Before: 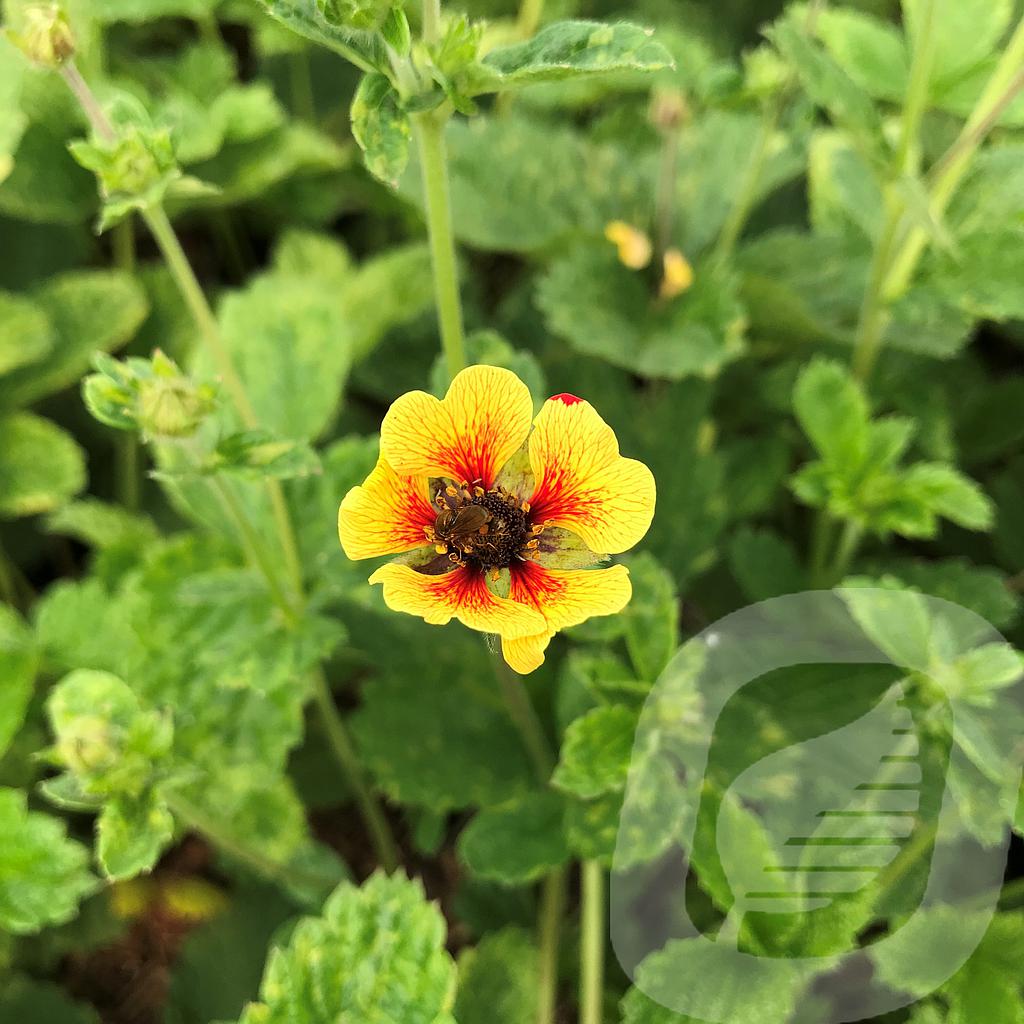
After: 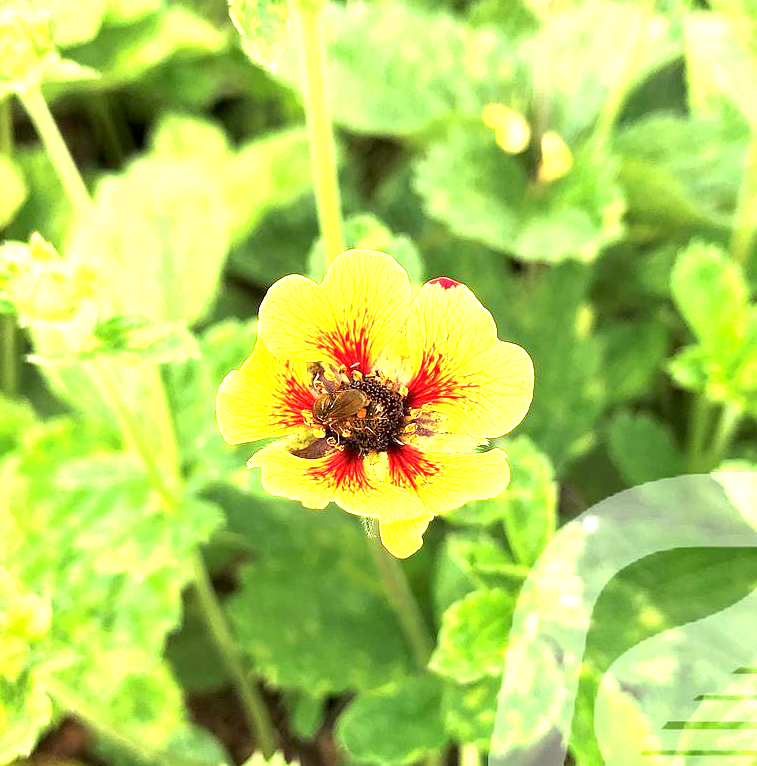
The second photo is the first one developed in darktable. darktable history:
exposure: black level correction 0.001, exposure 1.856 EV, compensate highlight preservation false
crop and rotate: left 11.981%, top 11.378%, right 14.006%, bottom 13.734%
